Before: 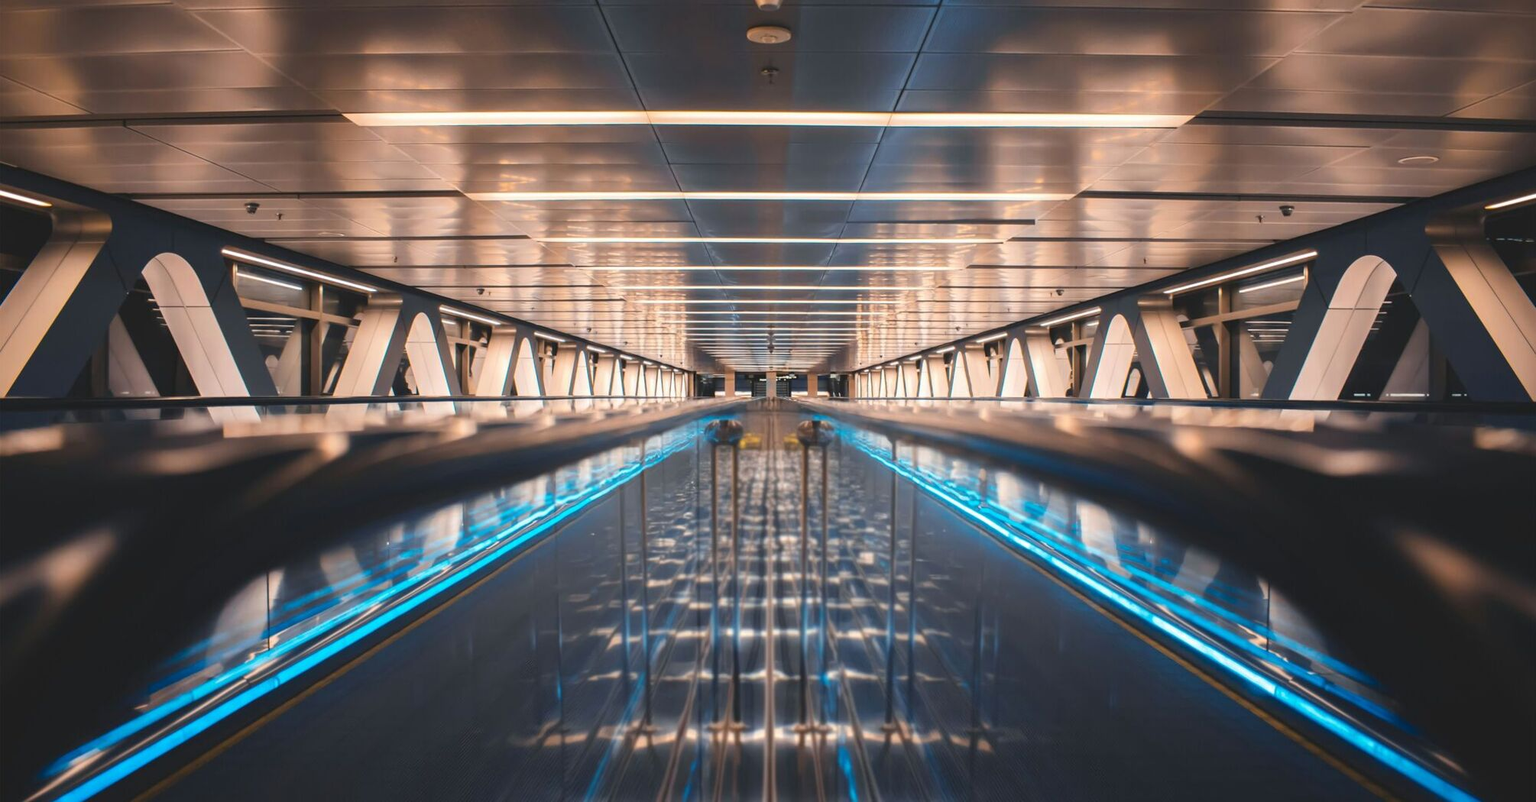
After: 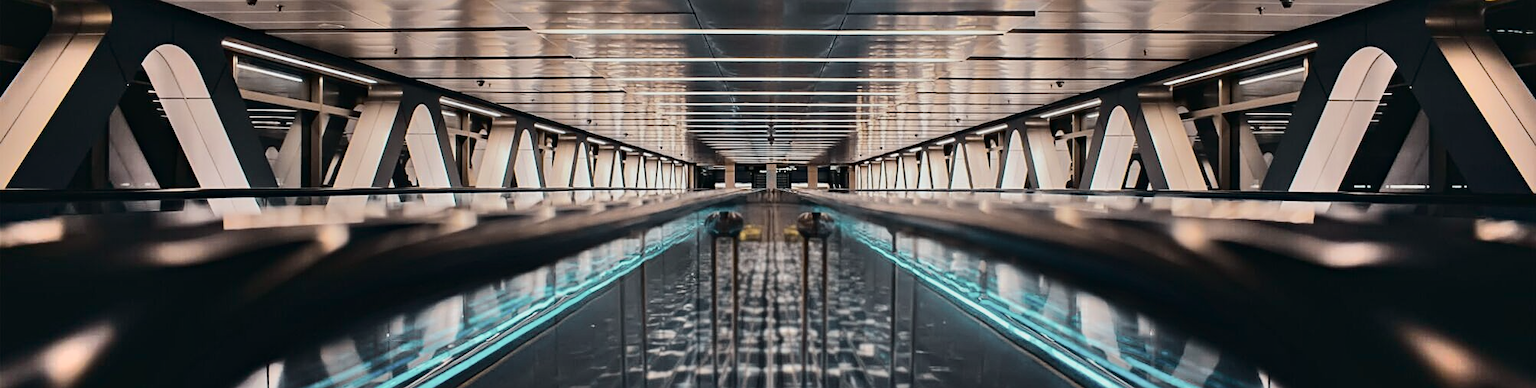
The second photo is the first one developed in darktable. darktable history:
crop and rotate: top 26.056%, bottom 25.543%
exposure: black level correction 0, exposure -0.766 EV, compensate highlight preservation false
sharpen: on, module defaults
contrast brightness saturation: contrast 0.1, saturation -0.36
haze removal: compatibility mode true, adaptive false
shadows and highlights: shadows 60, soften with gaussian
tone curve: curves: ch0 [(0, 0) (0.035, 0.011) (0.133, 0.076) (0.285, 0.265) (0.491, 0.541) (0.617, 0.693) (0.704, 0.77) (0.794, 0.865) (0.895, 0.938) (1, 0.976)]; ch1 [(0, 0) (0.318, 0.278) (0.444, 0.427) (0.502, 0.497) (0.543, 0.547) (0.601, 0.641) (0.746, 0.764) (1, 1)]; ch2 [(0, 0) (0.316, 0.292) (0.381, 0.37) (0.423, 0.448) (0.476, 0.482) (0.502, 0.5) (0.543, 0.547) (0.587, 0.613) (0.642, 0.672) (0.704, 0.727) (0.865, 0.827) (1, 0.951)], color space Lab, independent channels, preserve colors none
